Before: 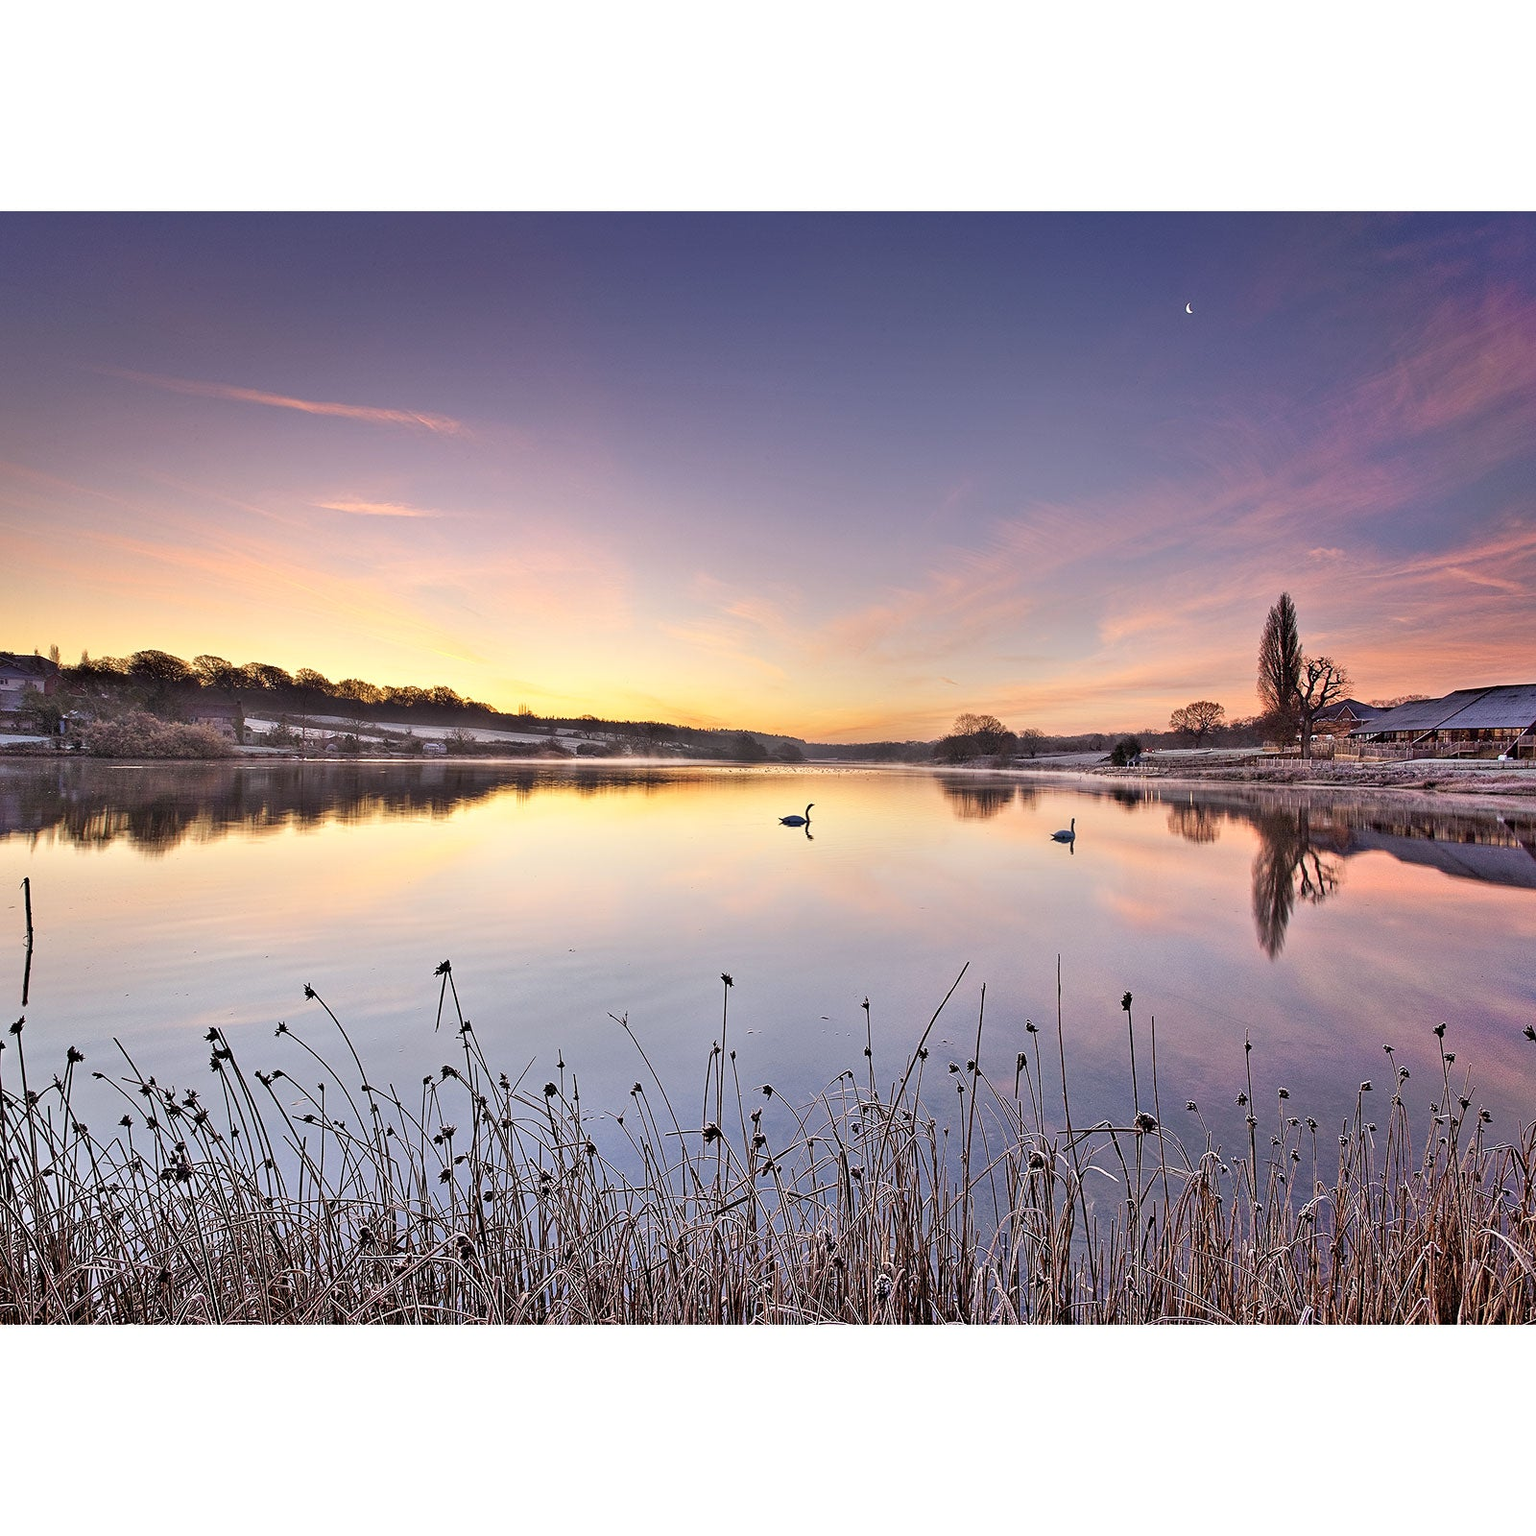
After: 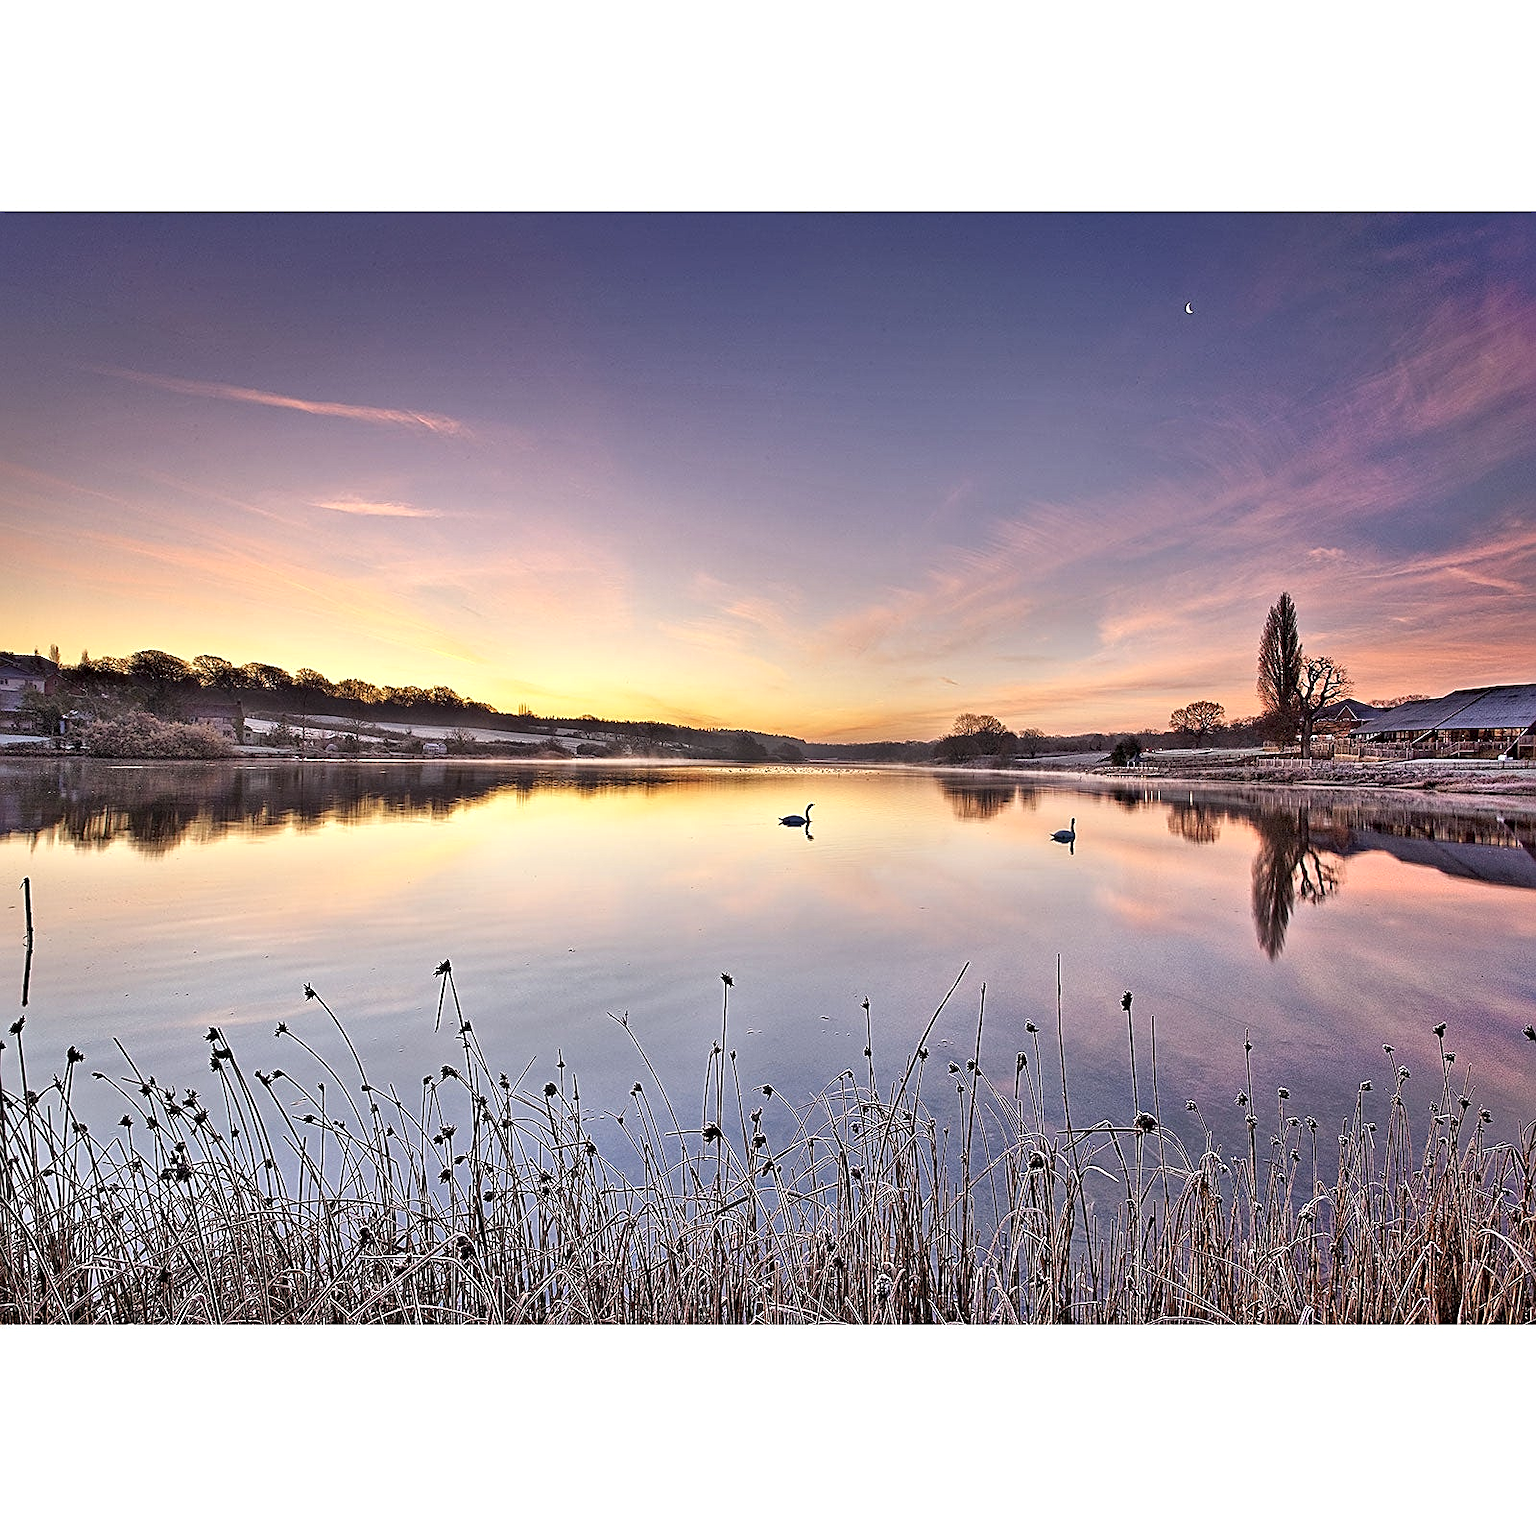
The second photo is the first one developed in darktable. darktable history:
local contrast: mode bilateral grid, contrast 20, coarseness 51, detail 161%, midtone range 0.2
sharpen: on, module defaults
